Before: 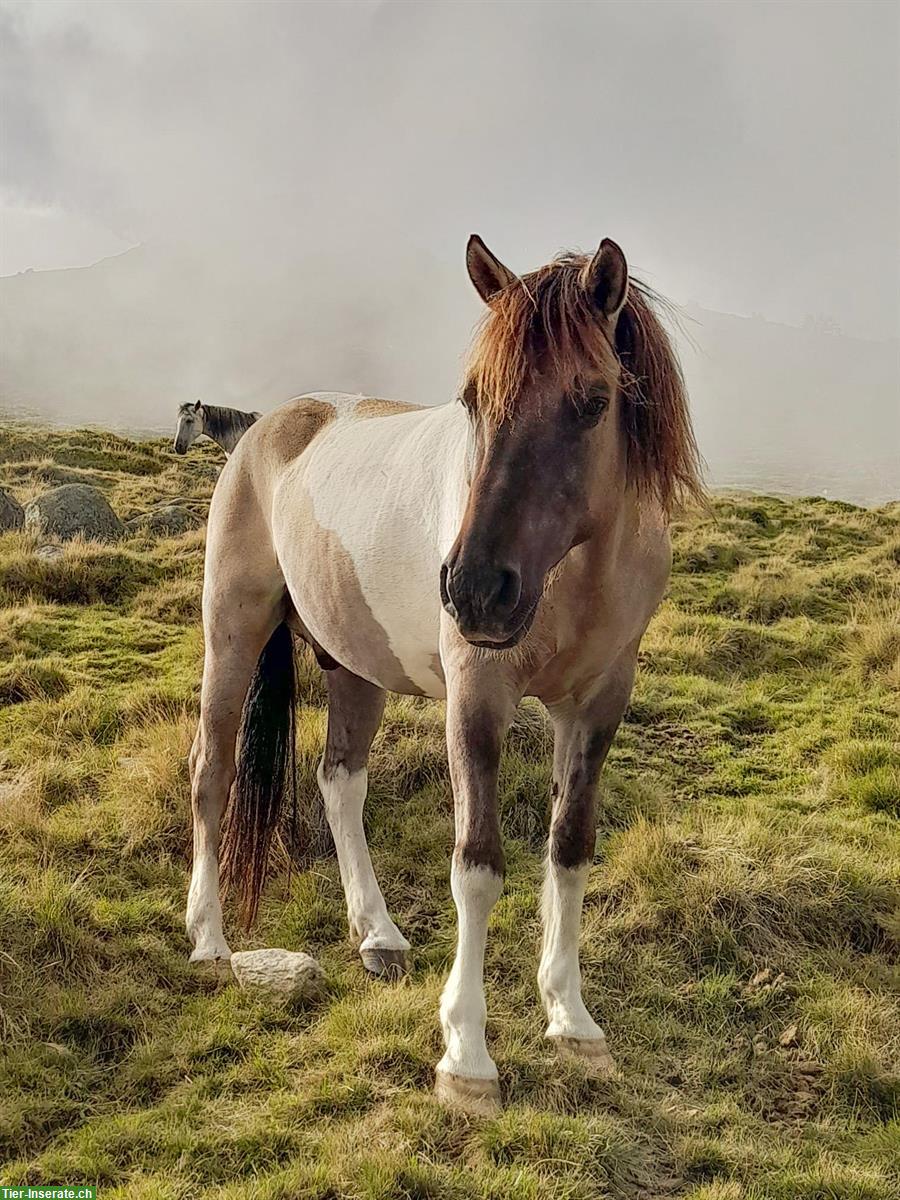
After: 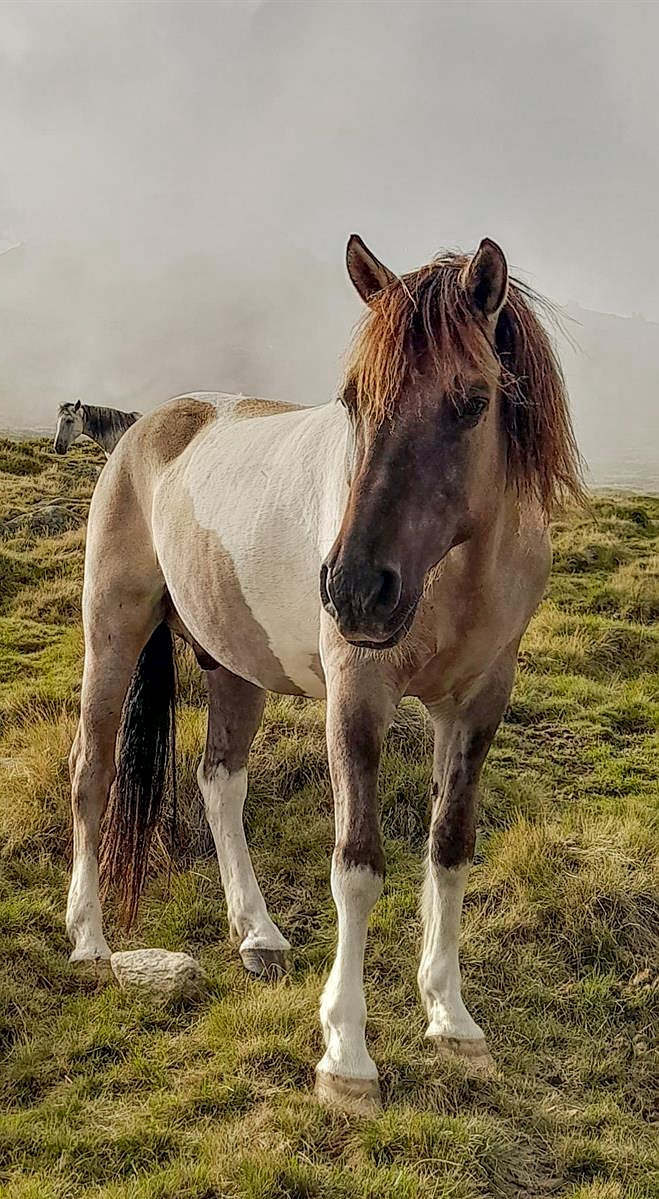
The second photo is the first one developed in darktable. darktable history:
sharpen: radius 1
crop: left 13.443%, right 13.31%
exposure: exposure 0 EV, compensate highlight preservation false
color zones: curves: ch0 [(0.203, 0.433) (0.607, 0.517) (0.697, 0.696) (0.705, 0.897)]
local contrast: on, module defaults
